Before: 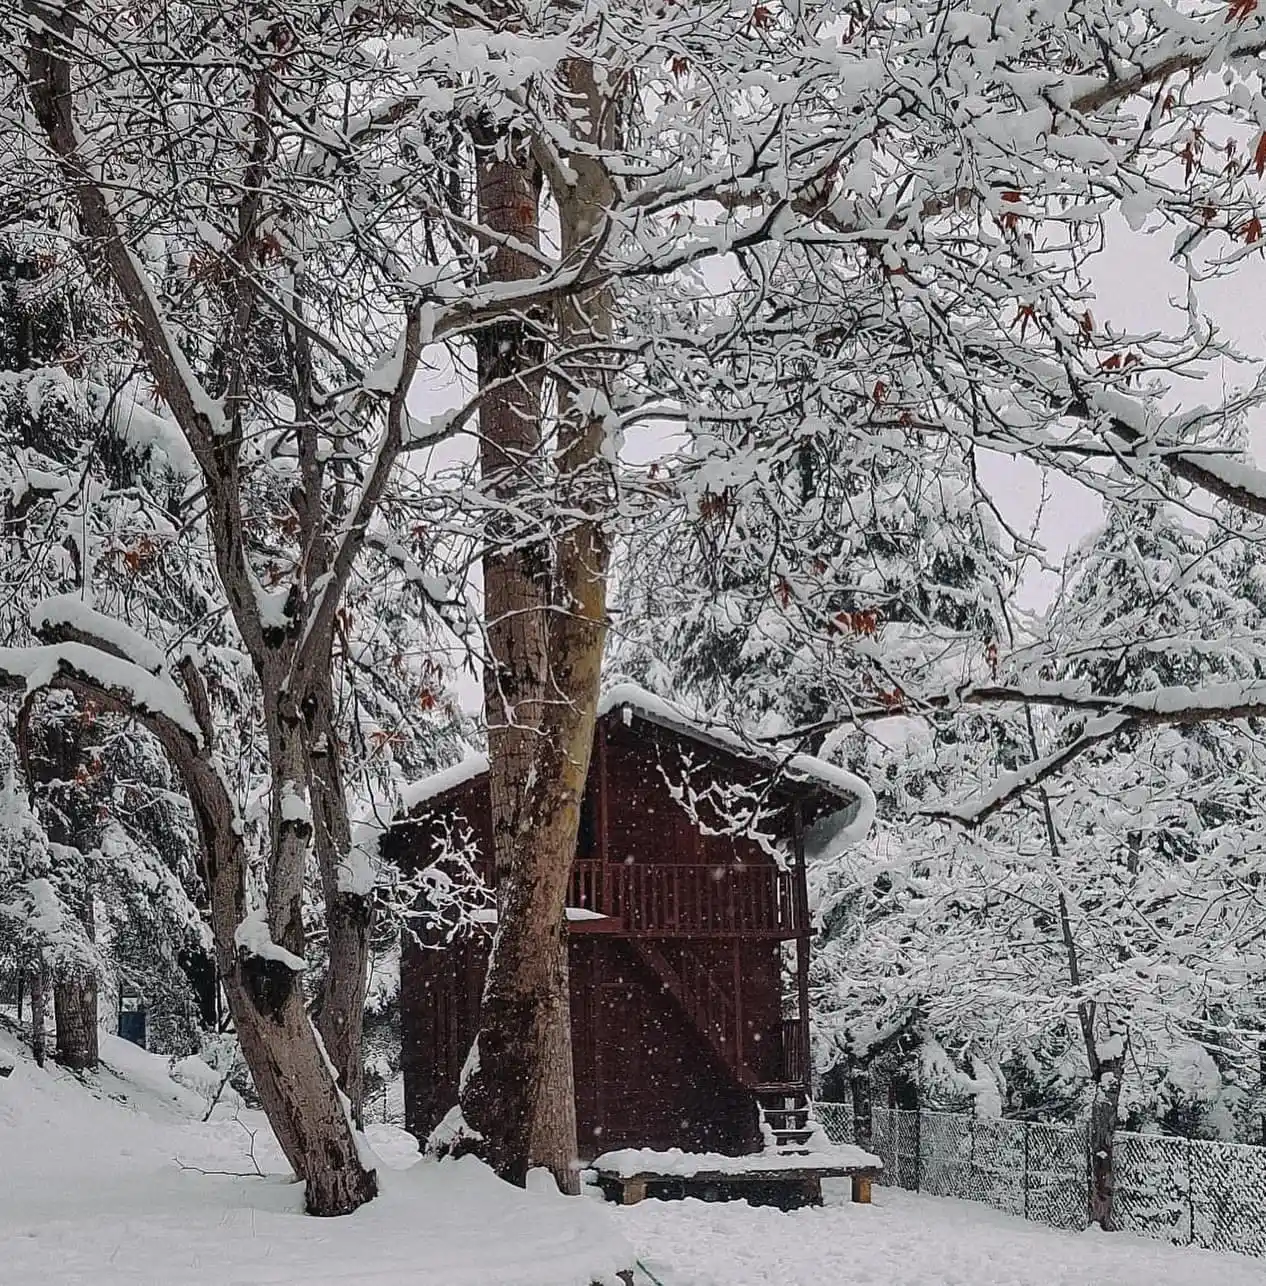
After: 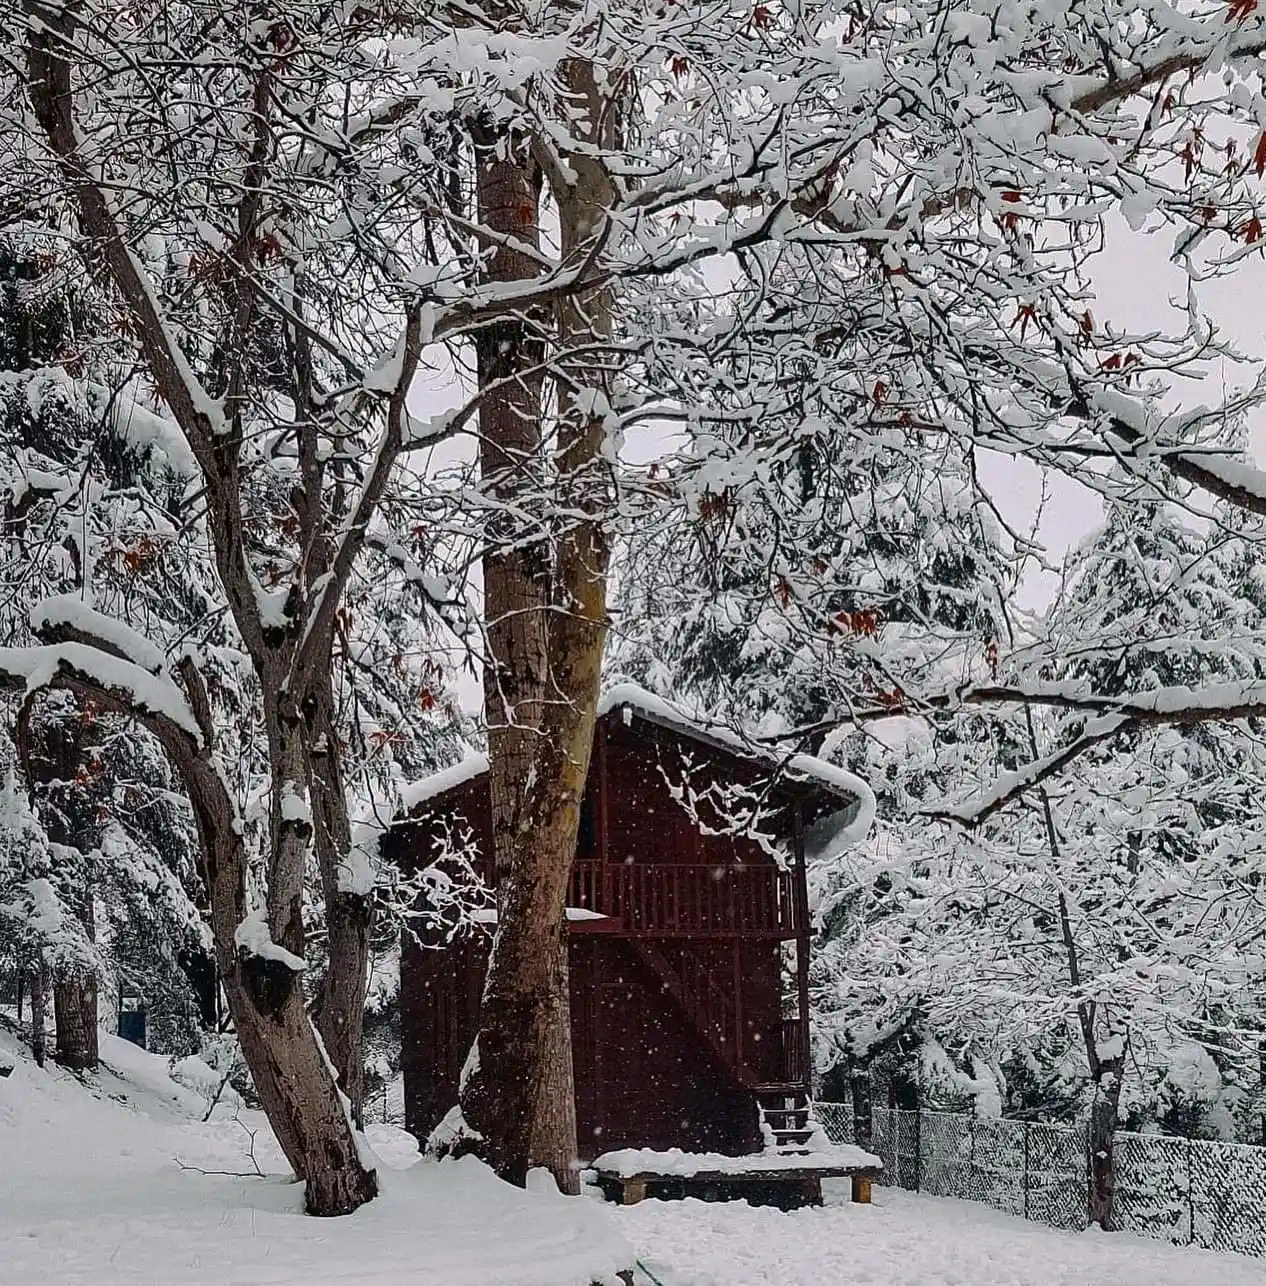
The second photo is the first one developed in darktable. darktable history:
contrast brightness saturation: contrast 0.129, brightness -0.063, saturation 0.161
